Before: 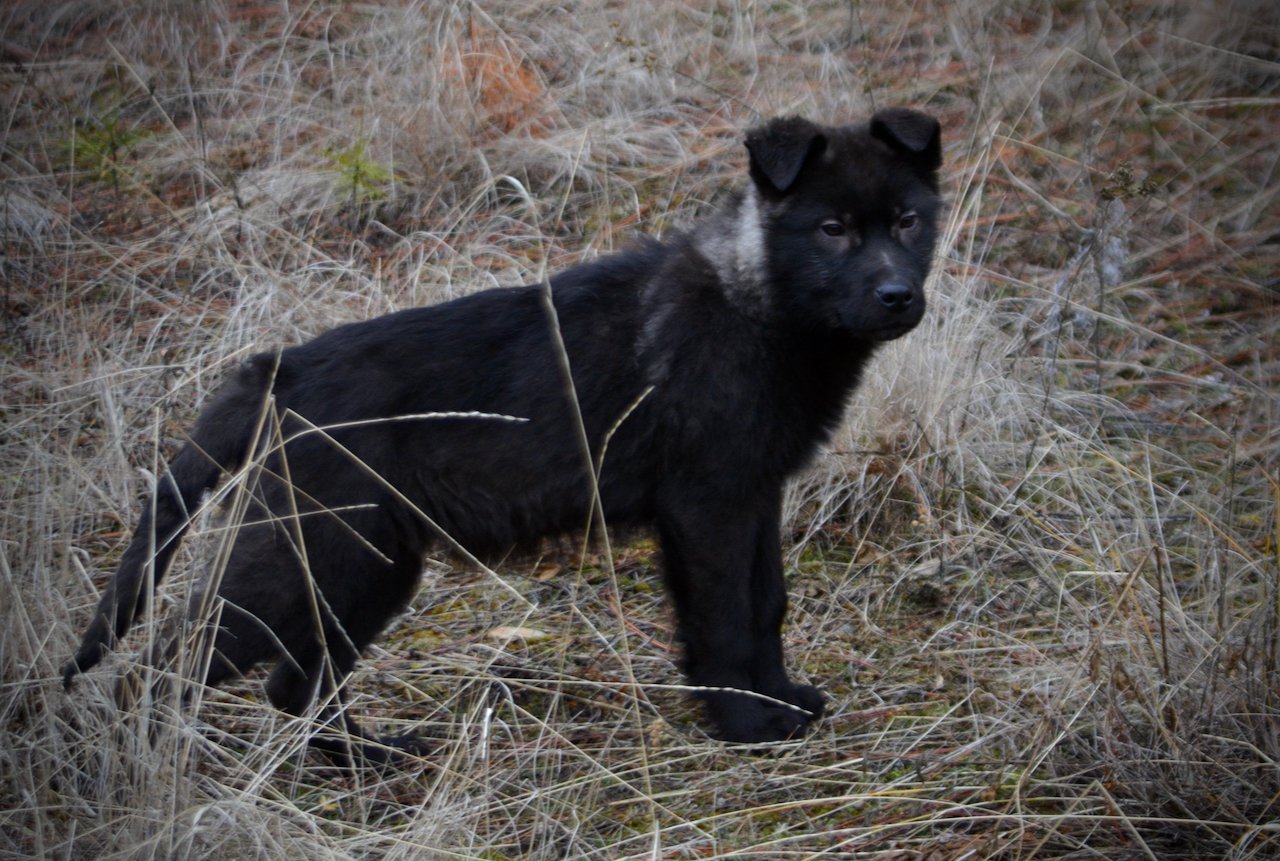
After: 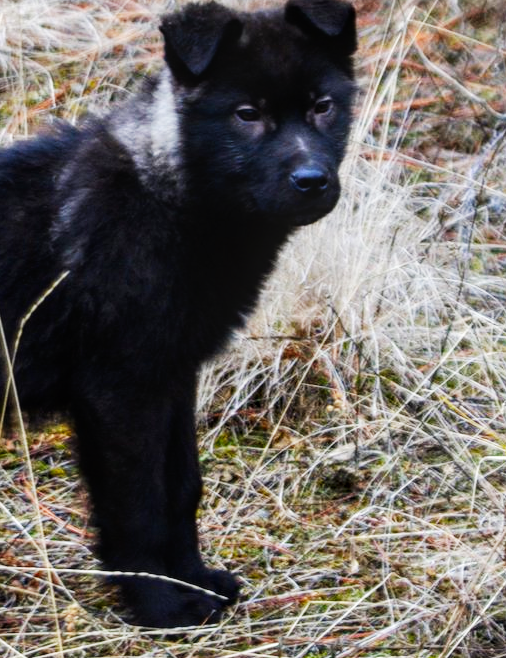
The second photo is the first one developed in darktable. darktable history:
local contrast: on, module defaults
crop: left 45.721%, top 13.393%, right 14.118%, bottom 10.01%
base curve: curves: ch0 [(0, 0) (0.007, 0.004) (0.027, 0.03) (0.046, 0.07) (0.207, 0.54) (0.442, 0.872) (0.673, 0.972) (1, 1)], preserve colors none
contrast equalizer: y [[0.5, 0.488, 0.462, 0.461, 0.491, 0.5], [0.5 ×6], [0.5 ×6], [0 ×6], [0 ×6]]
exposure: exposure -0.048 EV, compensate highlight preservation false
contrast brightness saturation: saturation 0.1
